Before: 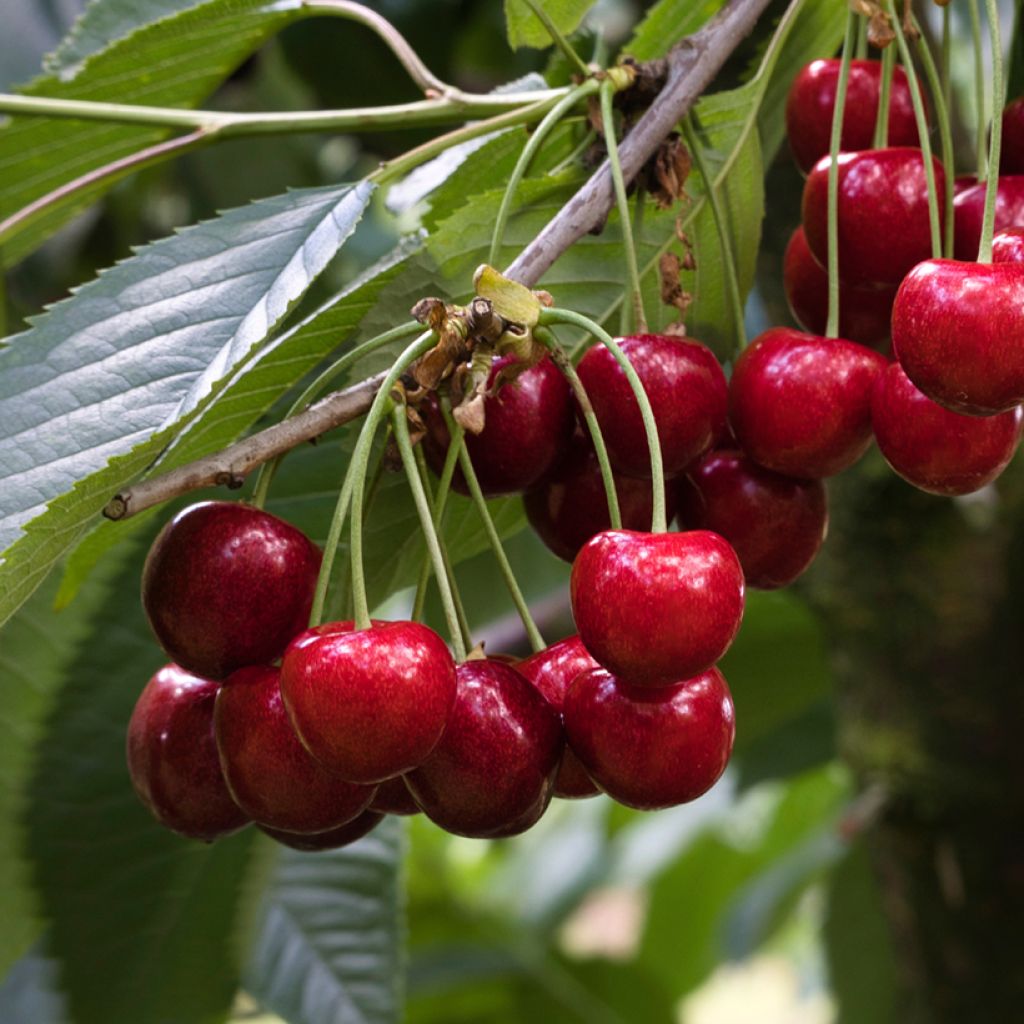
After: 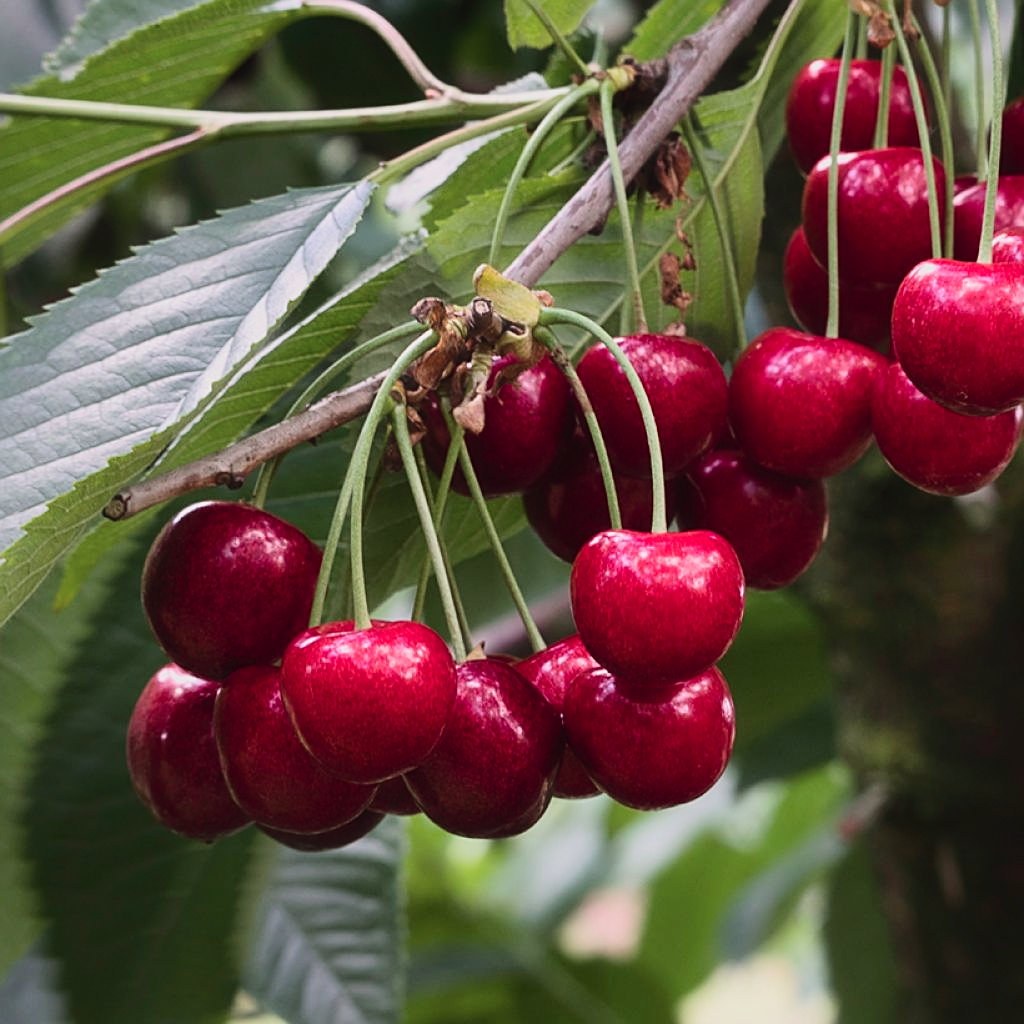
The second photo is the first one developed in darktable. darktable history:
haze removal: strength -0.111, compatibility mode true, adaptive false
tone curve: curves: ch0 [(0, 0.023) (0.184, 0.168) (0.491, 0.519) (0.748, 0.765) (1, 0.919)]; ch1 [(0, 0) (0.179, 0.173) (0.322, 0.32) (0.424, 0.424) (0.496, 0.501) (0.563, 0.586) (0.761, 0.803) (1, 1)]; ch2 [(0, 0) (0.434, 0.447) (0.483, 0.487) (0.557, 0.541) (0.697, 0.68) (1, 1)], color space Lab, independent channels, preserve colors none
sharpen: on, module defaults
